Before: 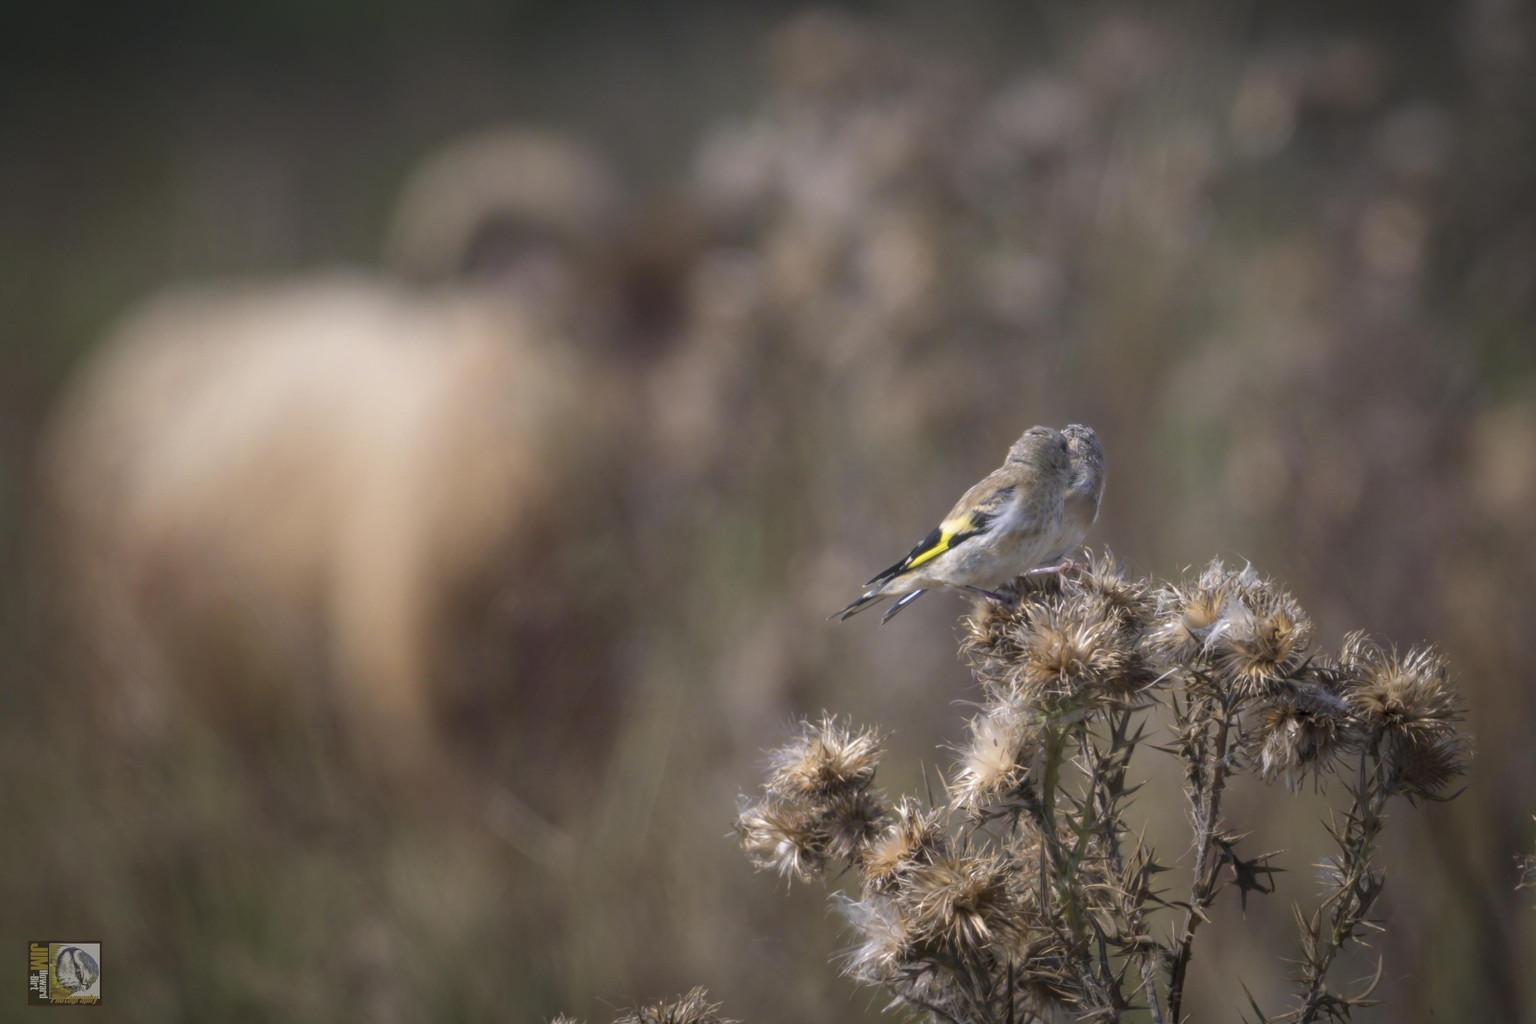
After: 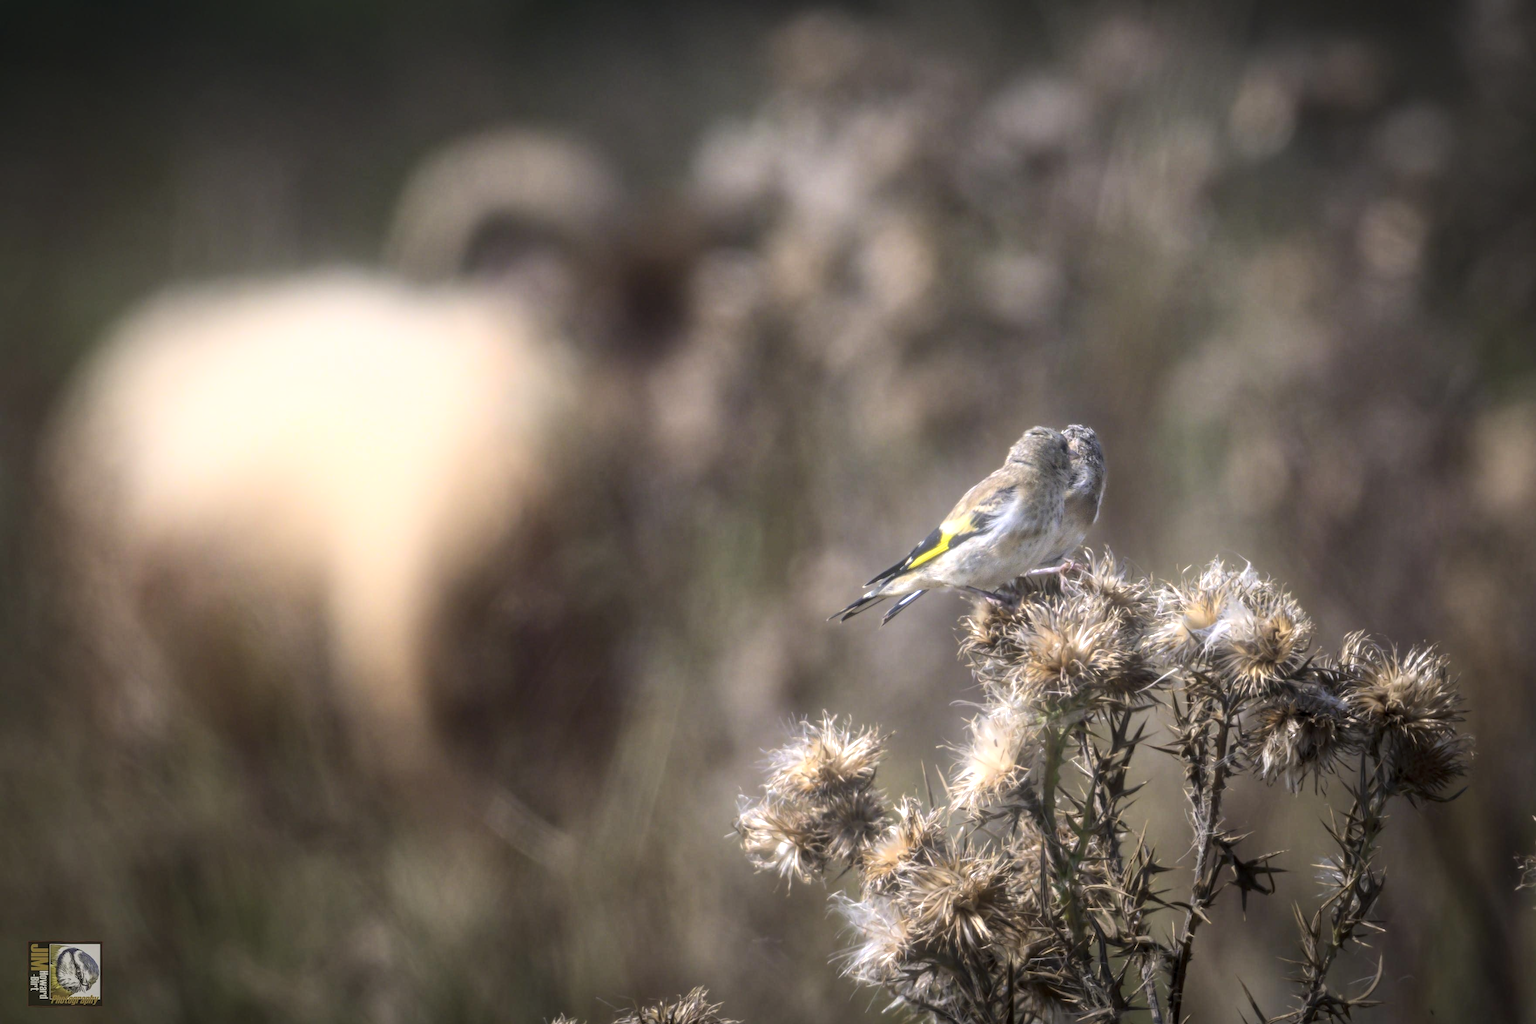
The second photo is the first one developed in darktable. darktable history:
bloom: on, module defaults
local contrast: on, module defaults
tone equalizer: -8 EV -0.75 EV, -7 EV -0.7 EV, -6 EV -0.6 EV, -5 EV -0.4 EV, -3 EV 0.4 EV, -2 EV 0.6 EV, -1 EV 0.7 EV, +0 EV 0.75 EV, edges refinement/feathering 500, mask exposure compensation -1.57 EV, preserve details no
color balance: contrast fulcrum 17.78%
